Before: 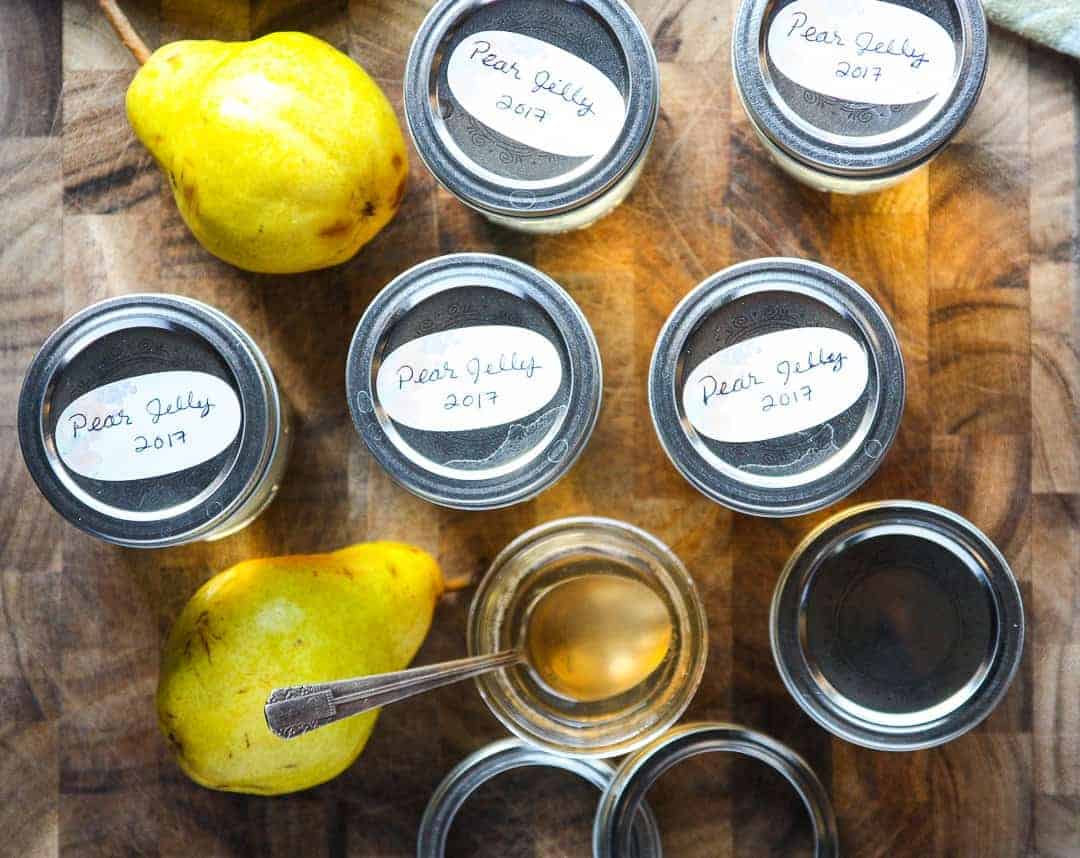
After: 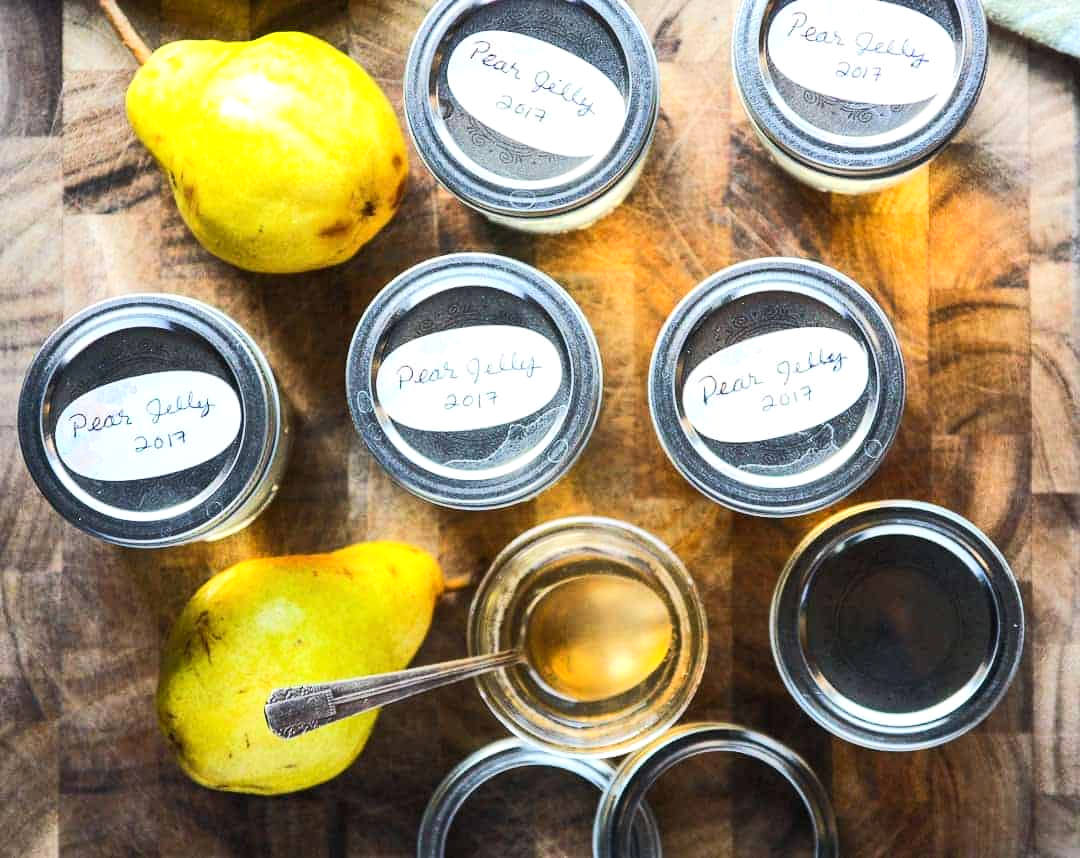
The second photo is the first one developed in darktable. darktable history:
tone equalizer: -8 EV 0.014 EV, -7 EV -0.013 EV, -6 EV 0.021 EV, -5 EV 0.031 EV, -4 EV 0.262 EV, -3 EV 0.65 EV, -2 EV 0.557 EV, -1 EV 0.172 EV, +0 EV 0.026 EV, edges refinement/feathering 500, mask exposure compensation -1.57 EV, preserve details no
